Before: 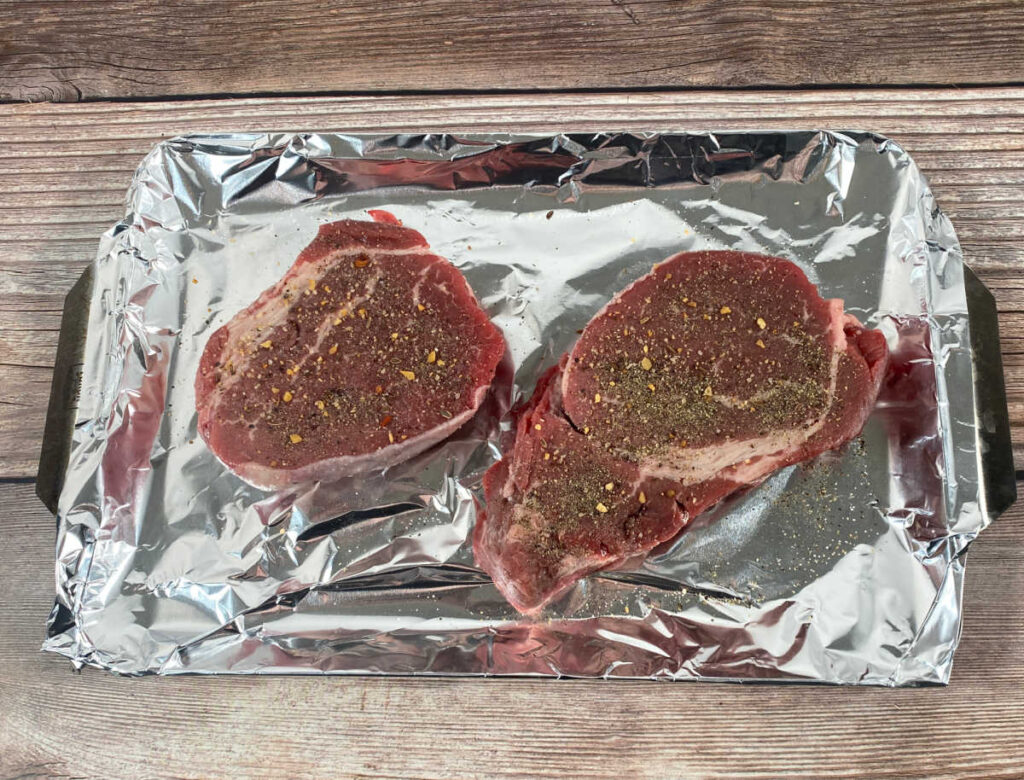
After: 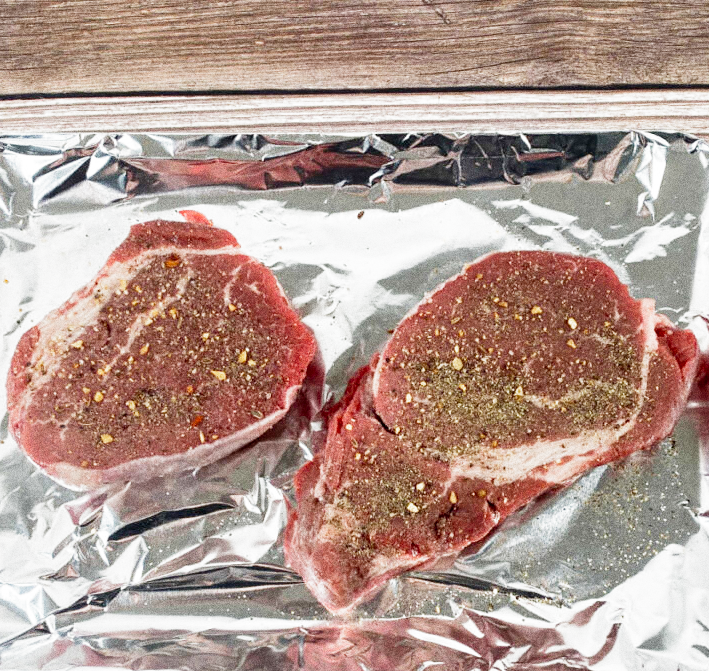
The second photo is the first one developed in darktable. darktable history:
filmic rgb: middle gray luminance 9.23%, black relative exposure -10.55 EV, white relative exposure 3.45 EV, threshold 6 EV, target black luminance 0%, hardness 5.98, latitude 59.69%, contrast 1.087, highlights saturation mix 5%, shadows ↔ highlights balance 29.23%, add noise in highlights 0, preserve chrominance no, color science v3 (2019), use custom middle-gray values true, iterations of high-quality reconstruction 0, contrast in highlights soft, enable highlight reconstruction true
crop: left 18.479%, right 12.2%, bottom 13.971%
grain: coarseness 0.09 ISO, strength 40%
